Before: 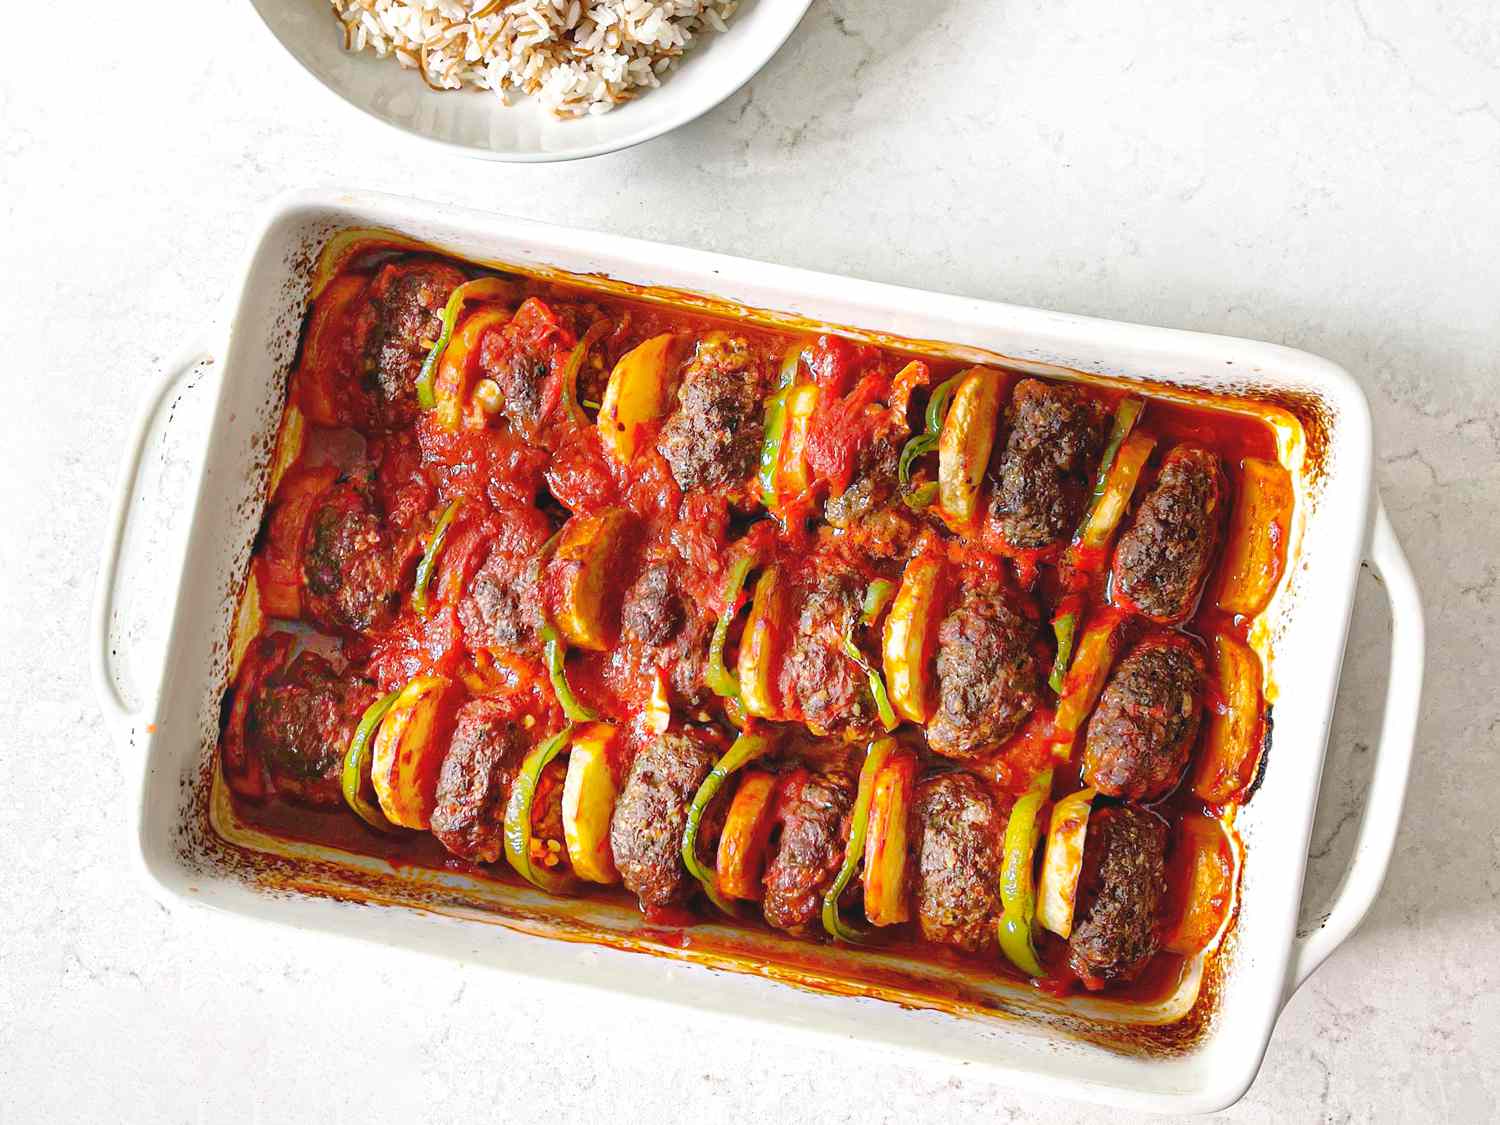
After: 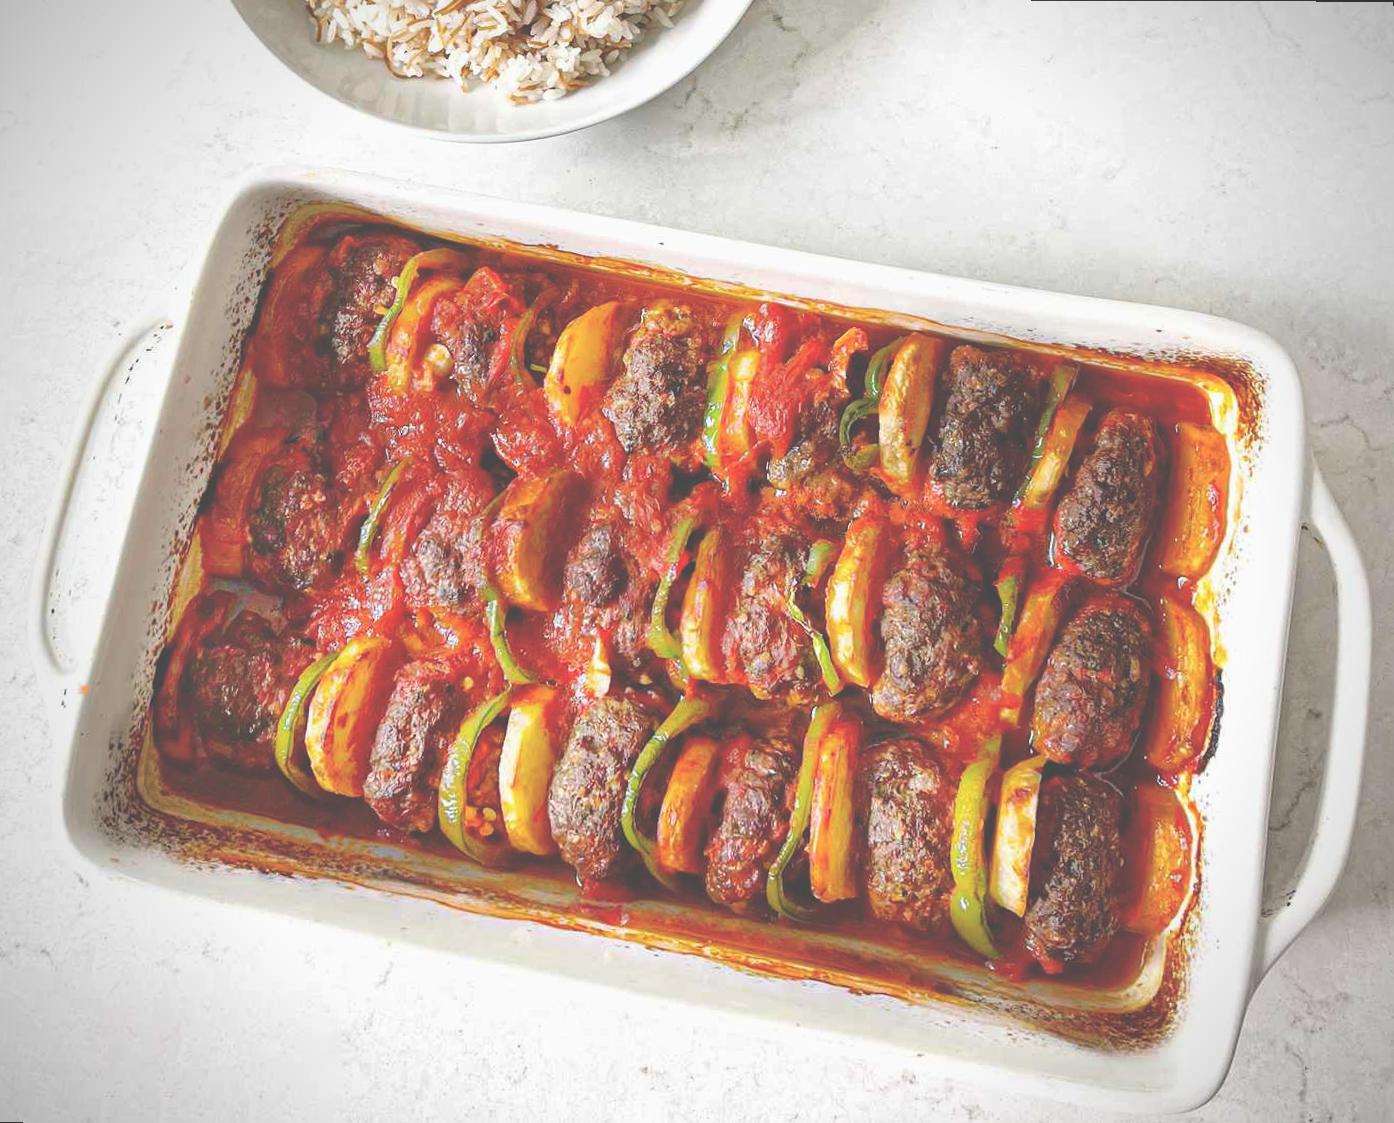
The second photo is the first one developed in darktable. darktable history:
vignetting: on, module defaults
rotate and perspective: rotation 0.215°, lens shift (vertical) -0.139, crop left 0.069, crop right 0.939, crop top 0.002, crop bottom 0.996
exposure: black level correction -0.062, exposure -0.05 EV, compensate highlight preservation false
